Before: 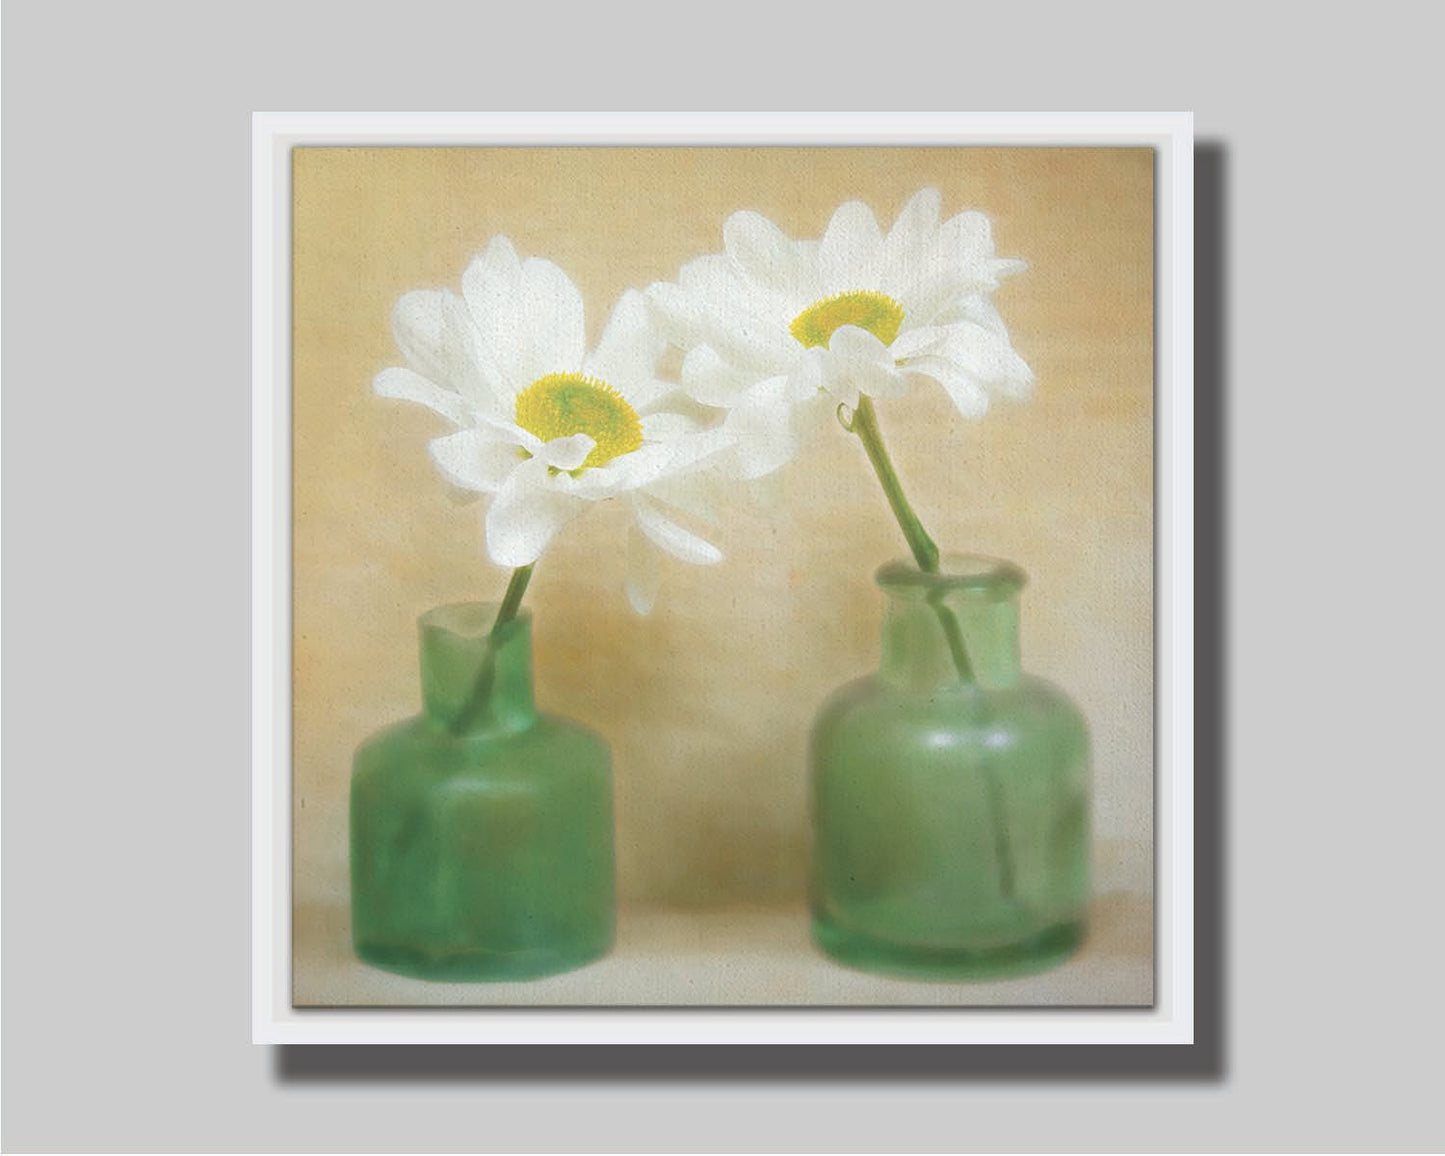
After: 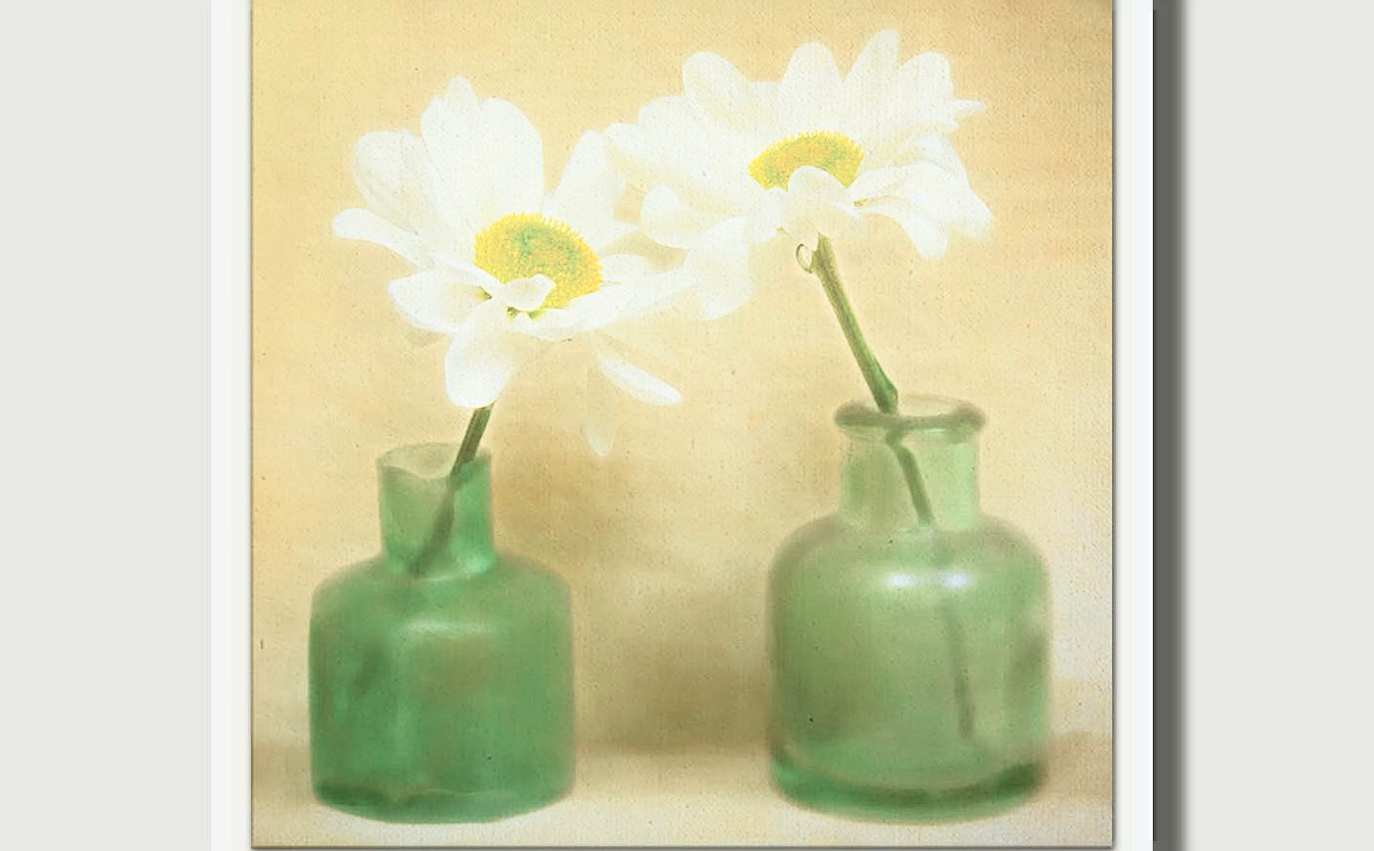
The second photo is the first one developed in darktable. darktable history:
tone curve: curves: ch0 [(0, 0.023) (0.087, 0.065) (0.184, 0.168) (0.45, 0.54) (0.57, 0.683) (0.706, 0.841) (0.877, 0.948) (1, 0.984)]; ch1 [(0, 0) (0.388, 0.369) (0.447, 0.447) (0.505, 0.5) (0.534, 0.528) (0.57, 0.571) (0.592, 0.602) (0.644, 0.663) (1, 1)]; ch2 [(0, 0) (0.314, 0.223) (0.427, 0.405) (0.492, 0.496) (0.524, 0.547) (0.534, 0.57) (0.583, 0.605) (0.673, 0.667) (1, 1)], color space Lab, independent channels, preserve colors none
crop and rotate: left 2.906%, top 13.798%, right 1.952%, bottom 12.573%
sharpen: radius 3.974
